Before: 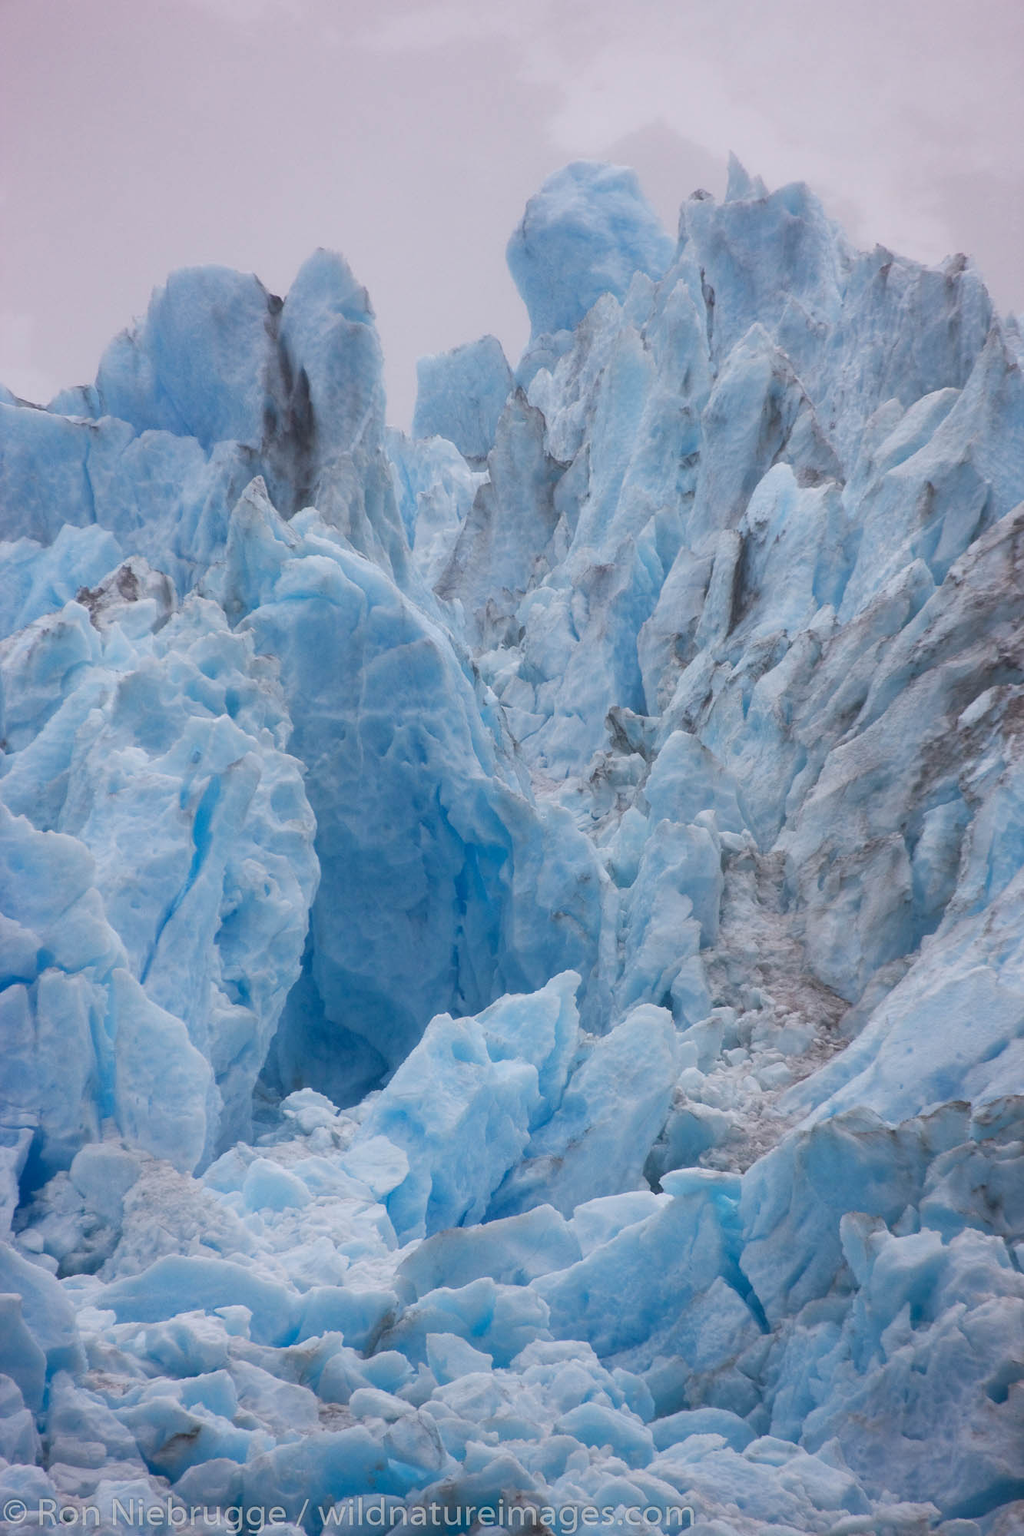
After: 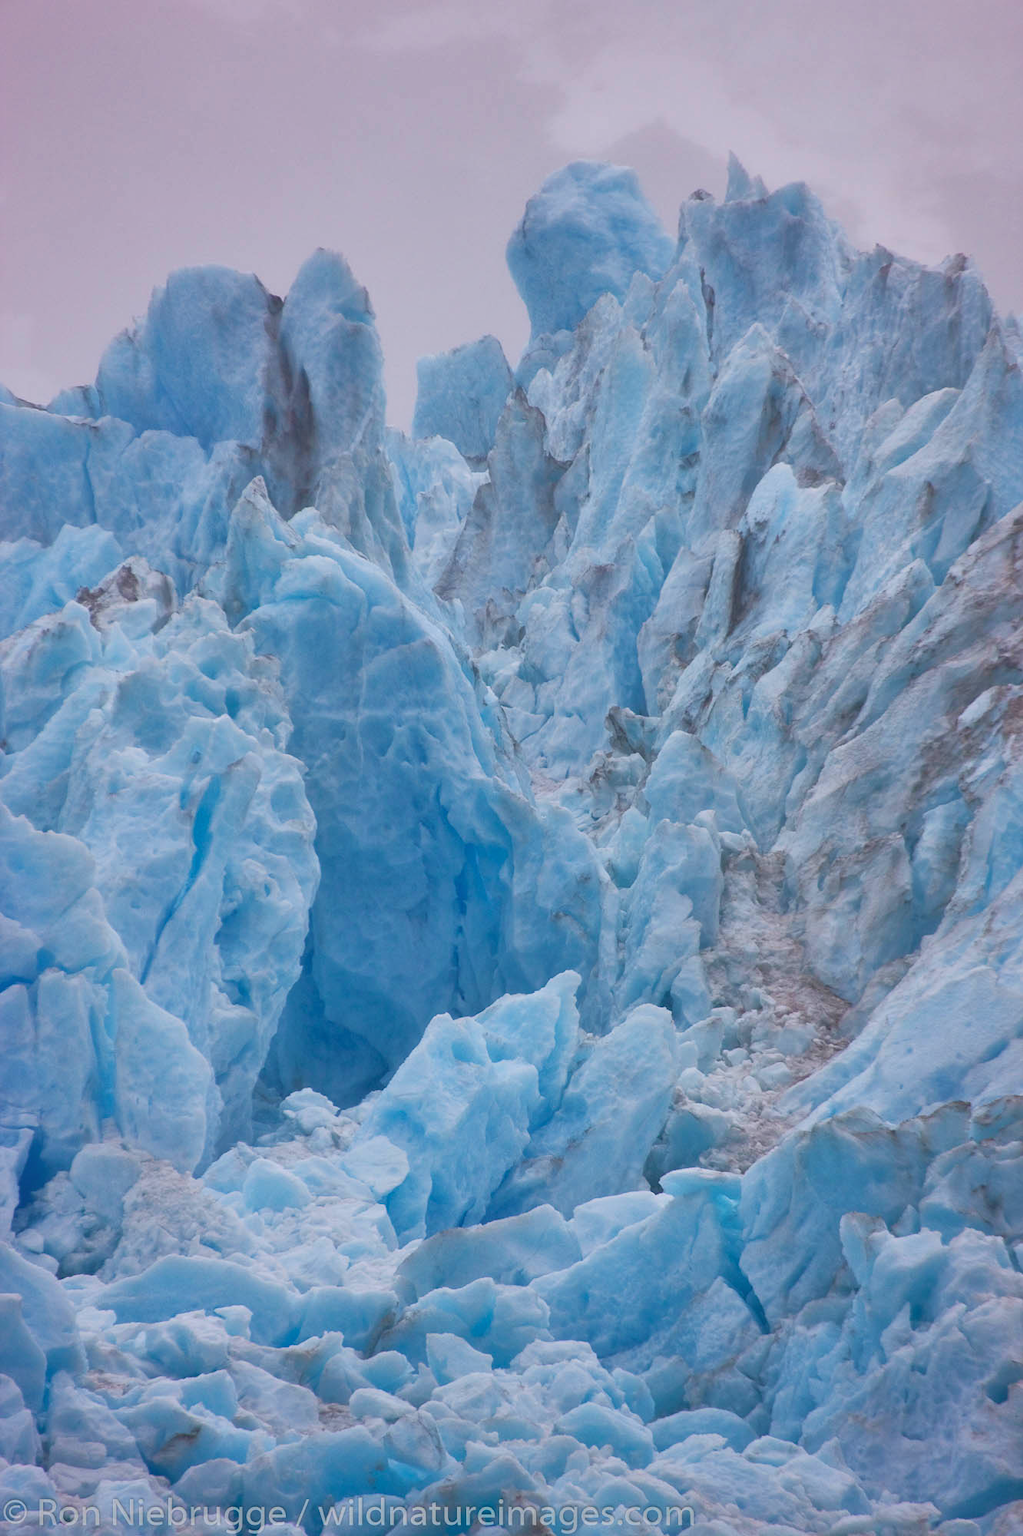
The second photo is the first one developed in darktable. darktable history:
tone equalizer: -7 EV 0.158 EV, -6 EV 0.586 EV, -5 EV 1.12 EV, -4 EV 1.29 EV, -3 EV 1.17 EV, -2 EV 0.6 EV, -1 EV 0.146 EV
shadows and highlights: on, module defaults
velvia: on, module defaults
